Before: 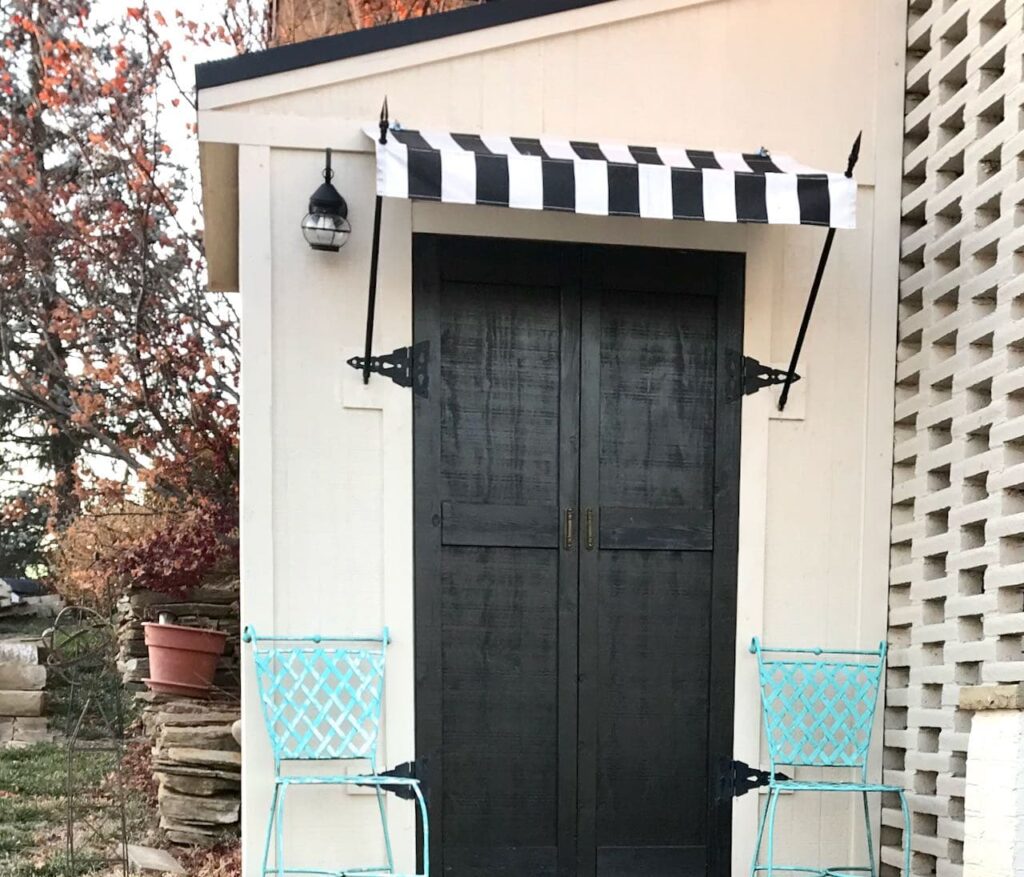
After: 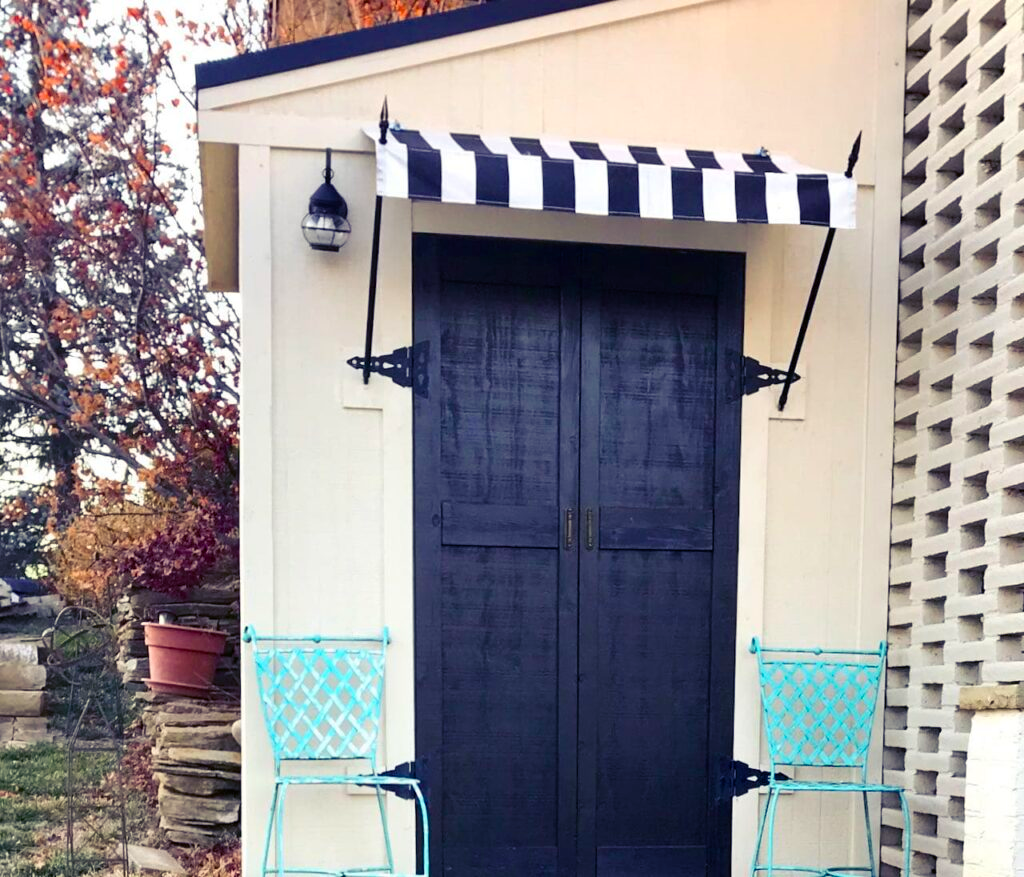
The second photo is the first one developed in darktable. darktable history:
color balance rgb: shadows lift › luminance -28.529%, shadows lift › chroma 15.292%, shadows lift › hue 271.69°, perceptual saturation grading › global saturation 36.59%, perceptual saturation grading › shadows 35.679%
